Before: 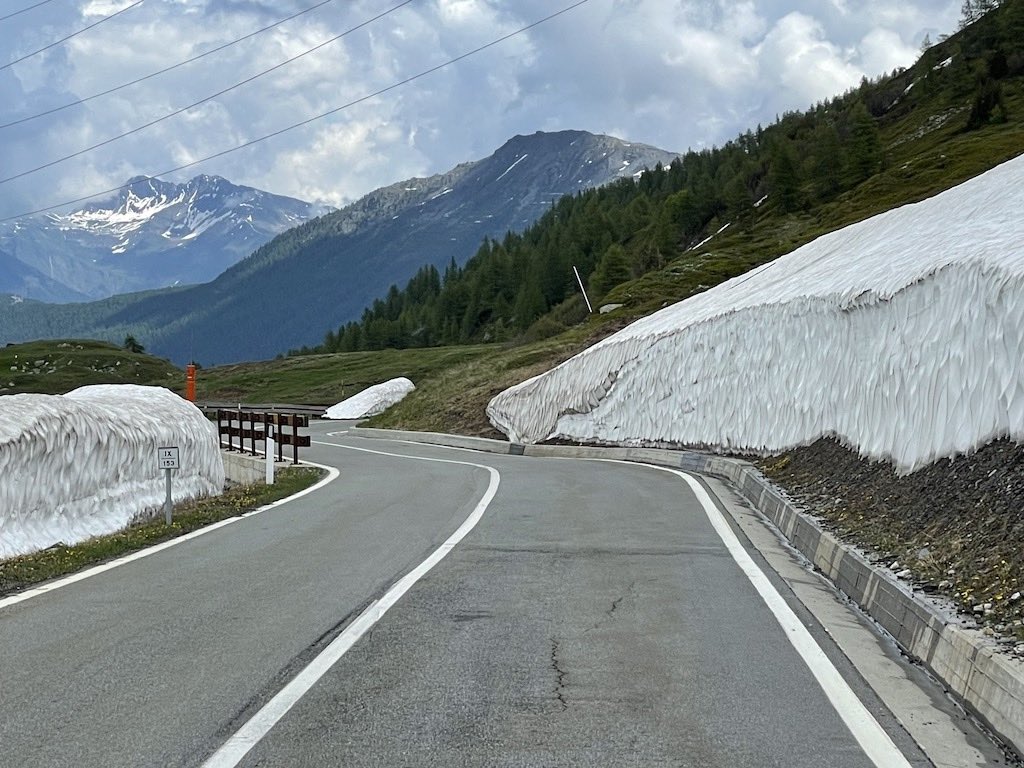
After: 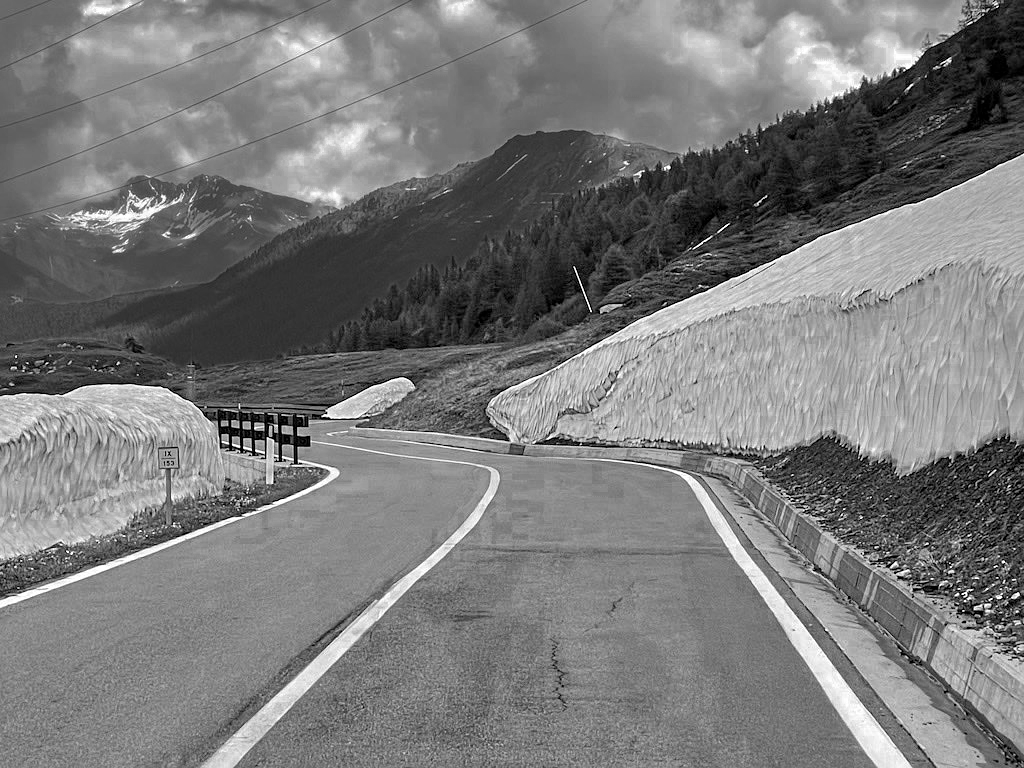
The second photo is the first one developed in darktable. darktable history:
color zones: curves: ch0 [(0, 0.554) (0.146, 0.662) (0.293, 0.86) (0.503, 0.774) (0.637, 0.106) (0.74, 0.072) (0.866, 0.488) (0.998, 0.569)]; ch1 [(0, 0) (0.143, 0) (0.286, 0) (0.429, 0) (0.571, 0) (0.714, 0) (0.857, 0)]
sharpen: radius 1.272, amount 0.305, threshold 0
exposure: black level correction 0.002, exposure -0.1 EV, compensate highlight preservation false
